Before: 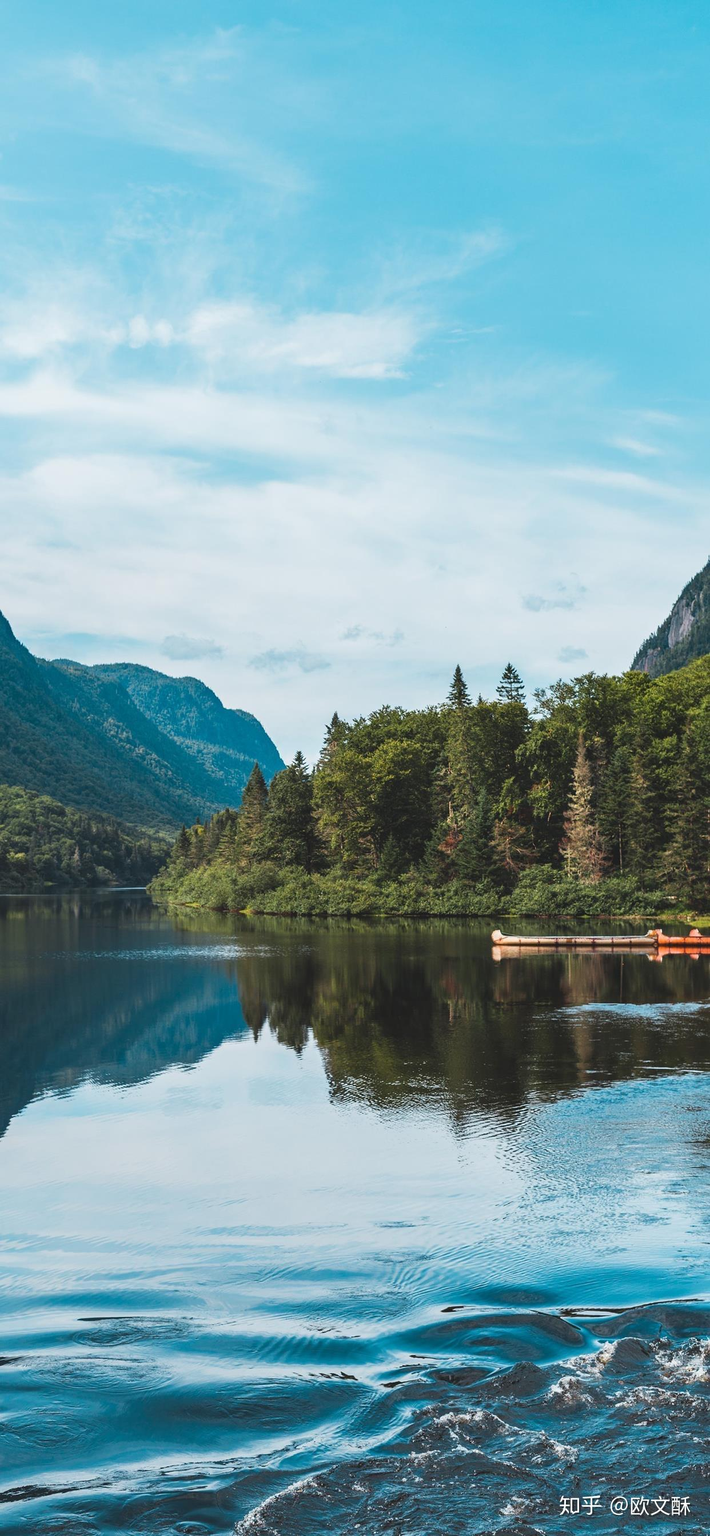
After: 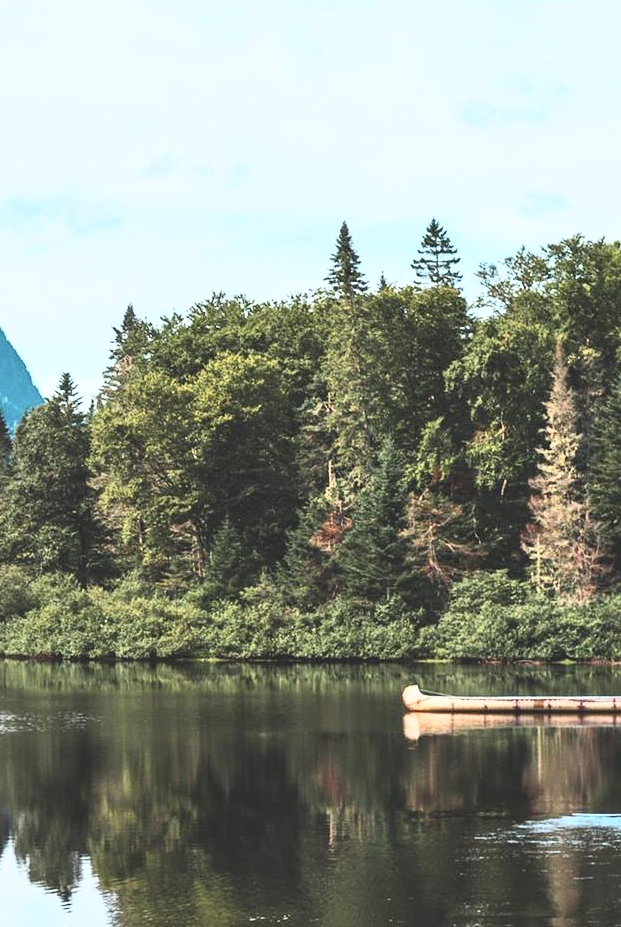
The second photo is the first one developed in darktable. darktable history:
color calibration: illuminant same as pipeline (D50), adaptation XYZ, x 0.345, y 0.358, temperature 5013.16 K
contrast brightness saturation: contrast 0.384, brightness 0.515
local contrast: mode bilateral grid, contrast 21, coarseness 49, detail 119%, midtone range 0.2
crop: left 36.815%, top 35.057%, right 13.16%, bottom 30.421%
